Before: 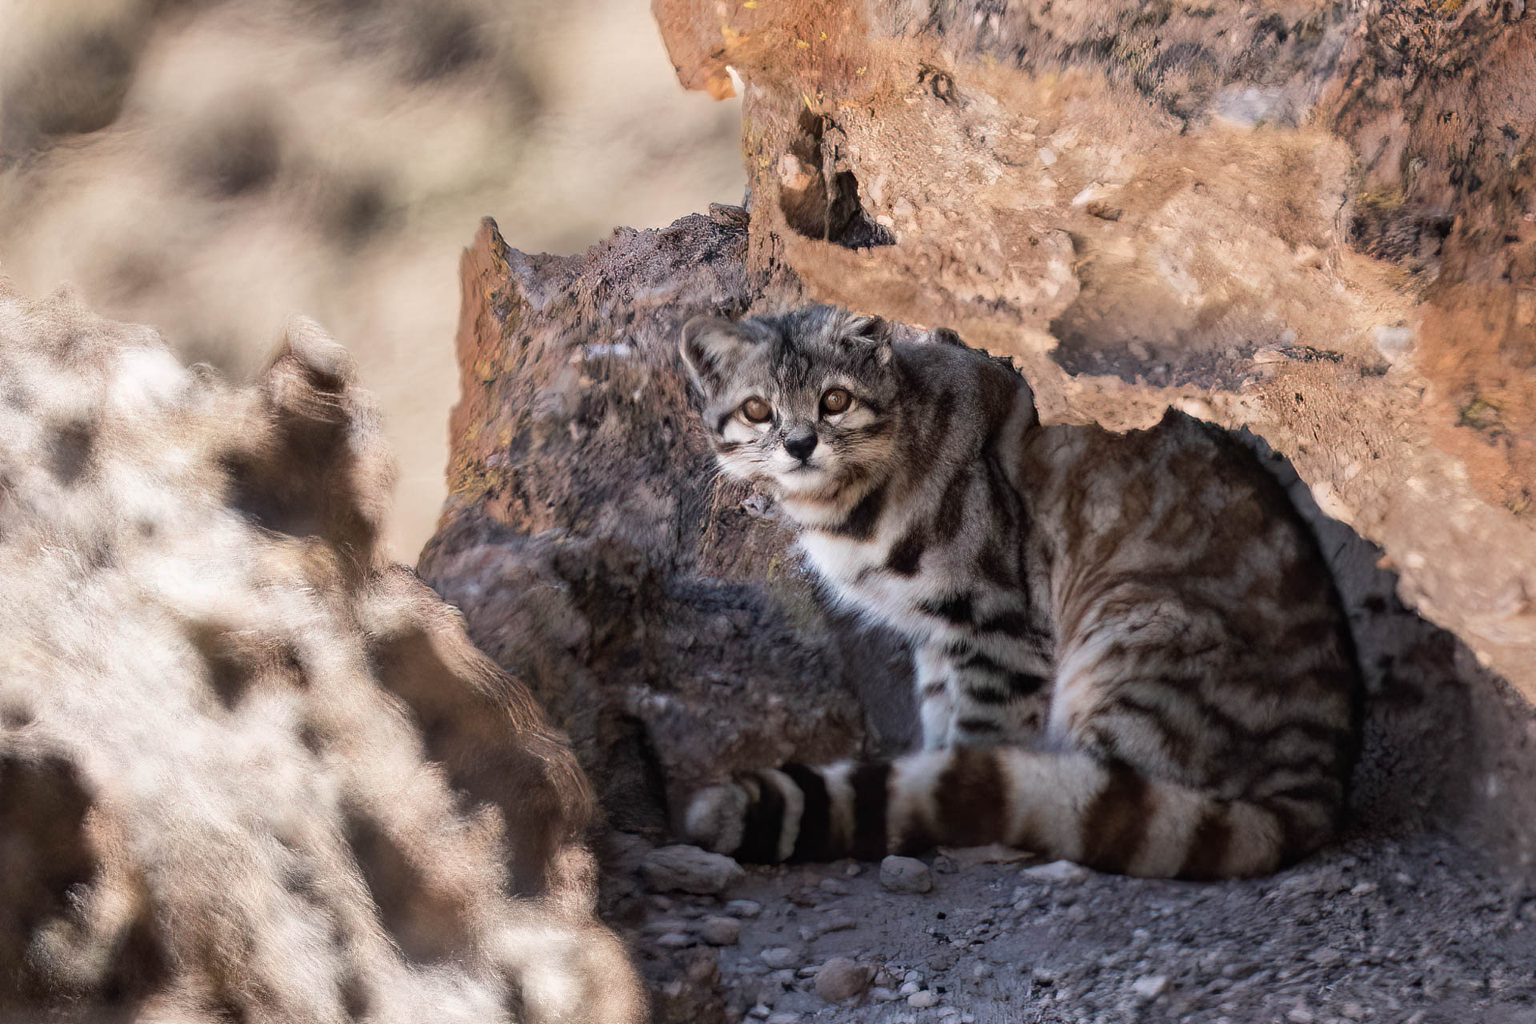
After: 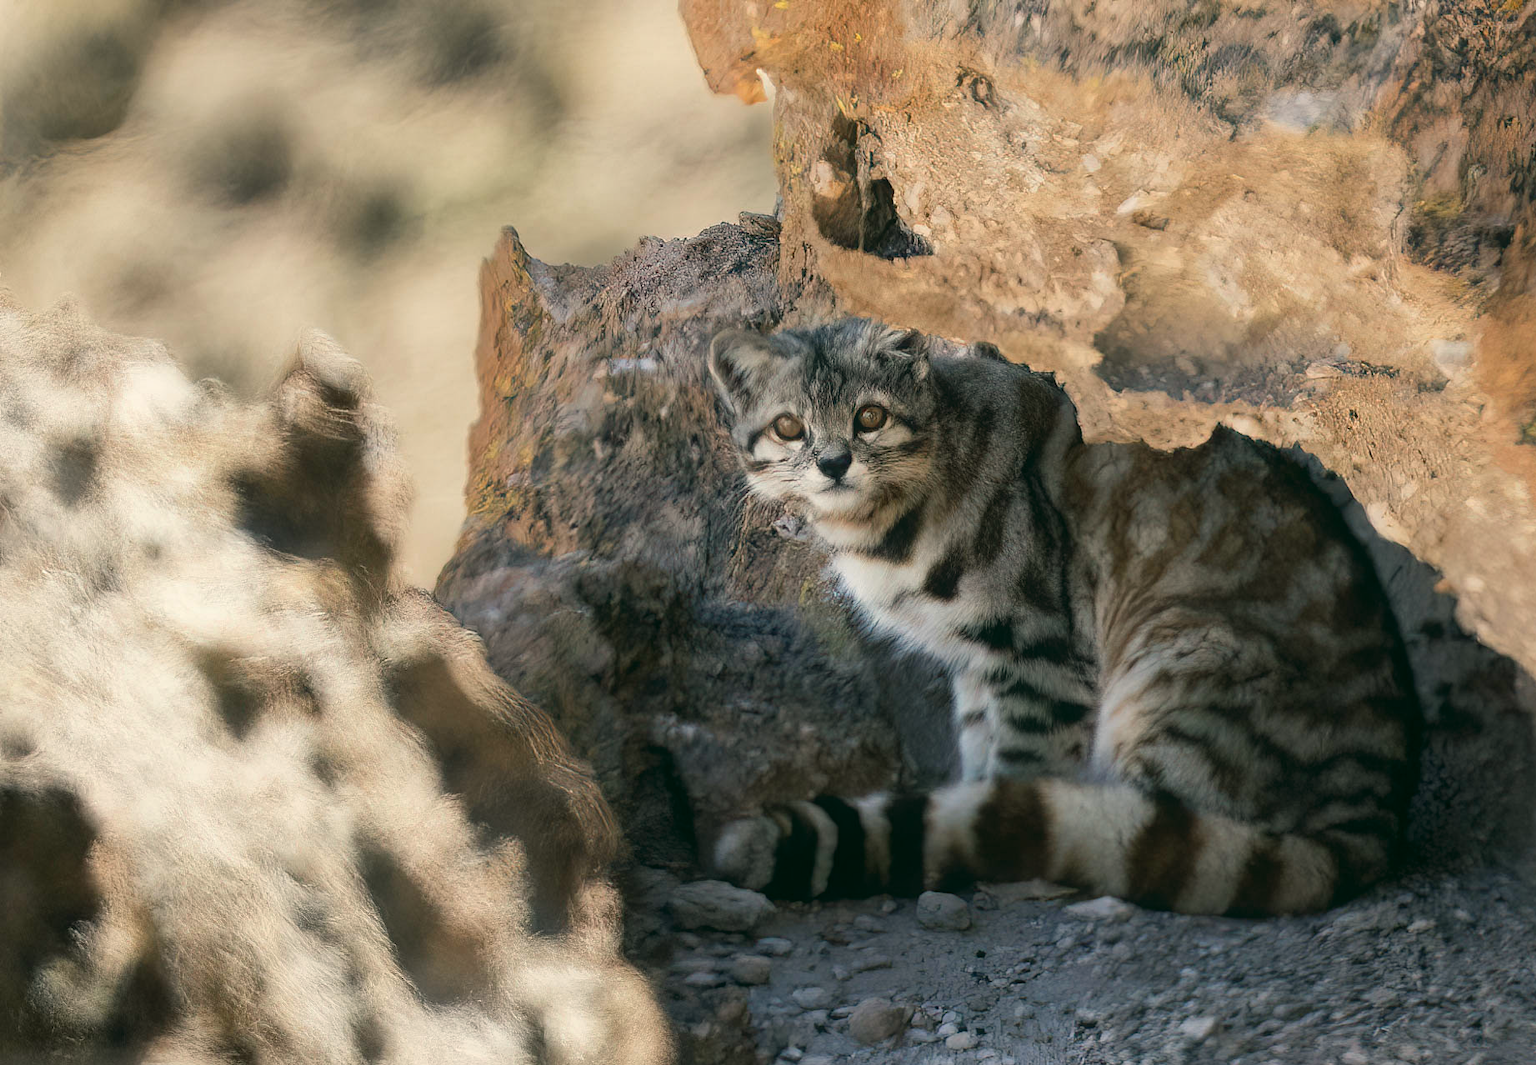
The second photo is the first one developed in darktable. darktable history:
color correction: highlights a* -0.385, highlights b* 9.49, shadows a* -9.26, shadows b* 1.03
contrast equalizer: y [[0.5, 0.486, 0.447, 0.446, 0.489, 0.5], [0.5 ×6], [0.5 ×6], [0 ×6], [0 ×6]]
crop: right 3.989%, bottom 0.042%
